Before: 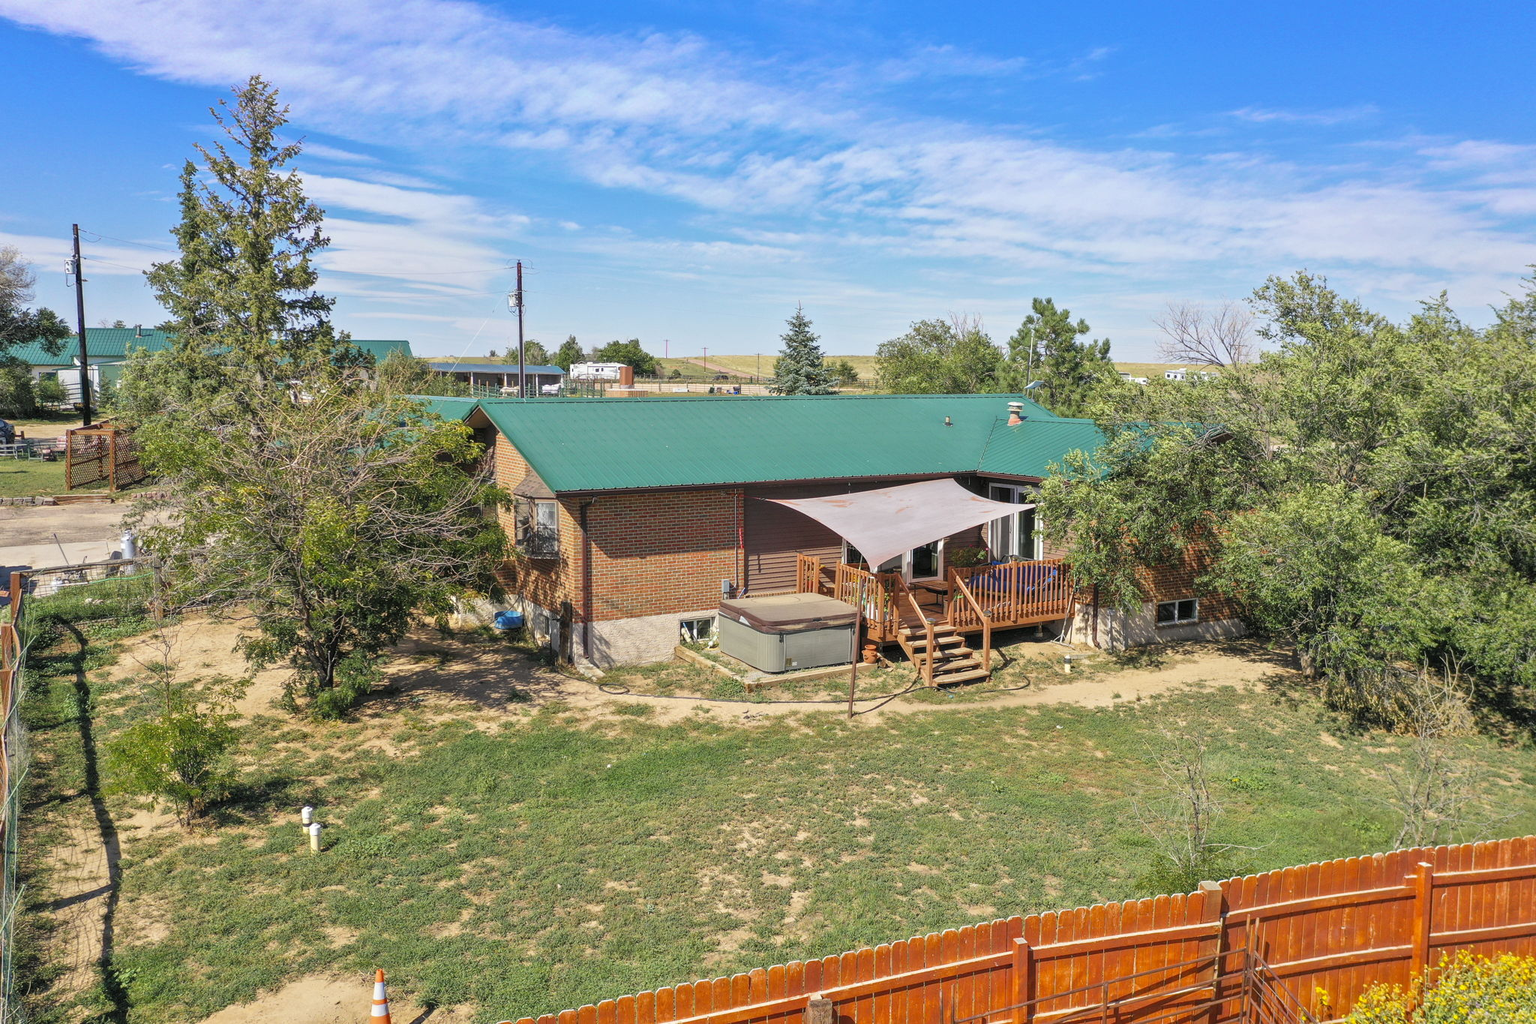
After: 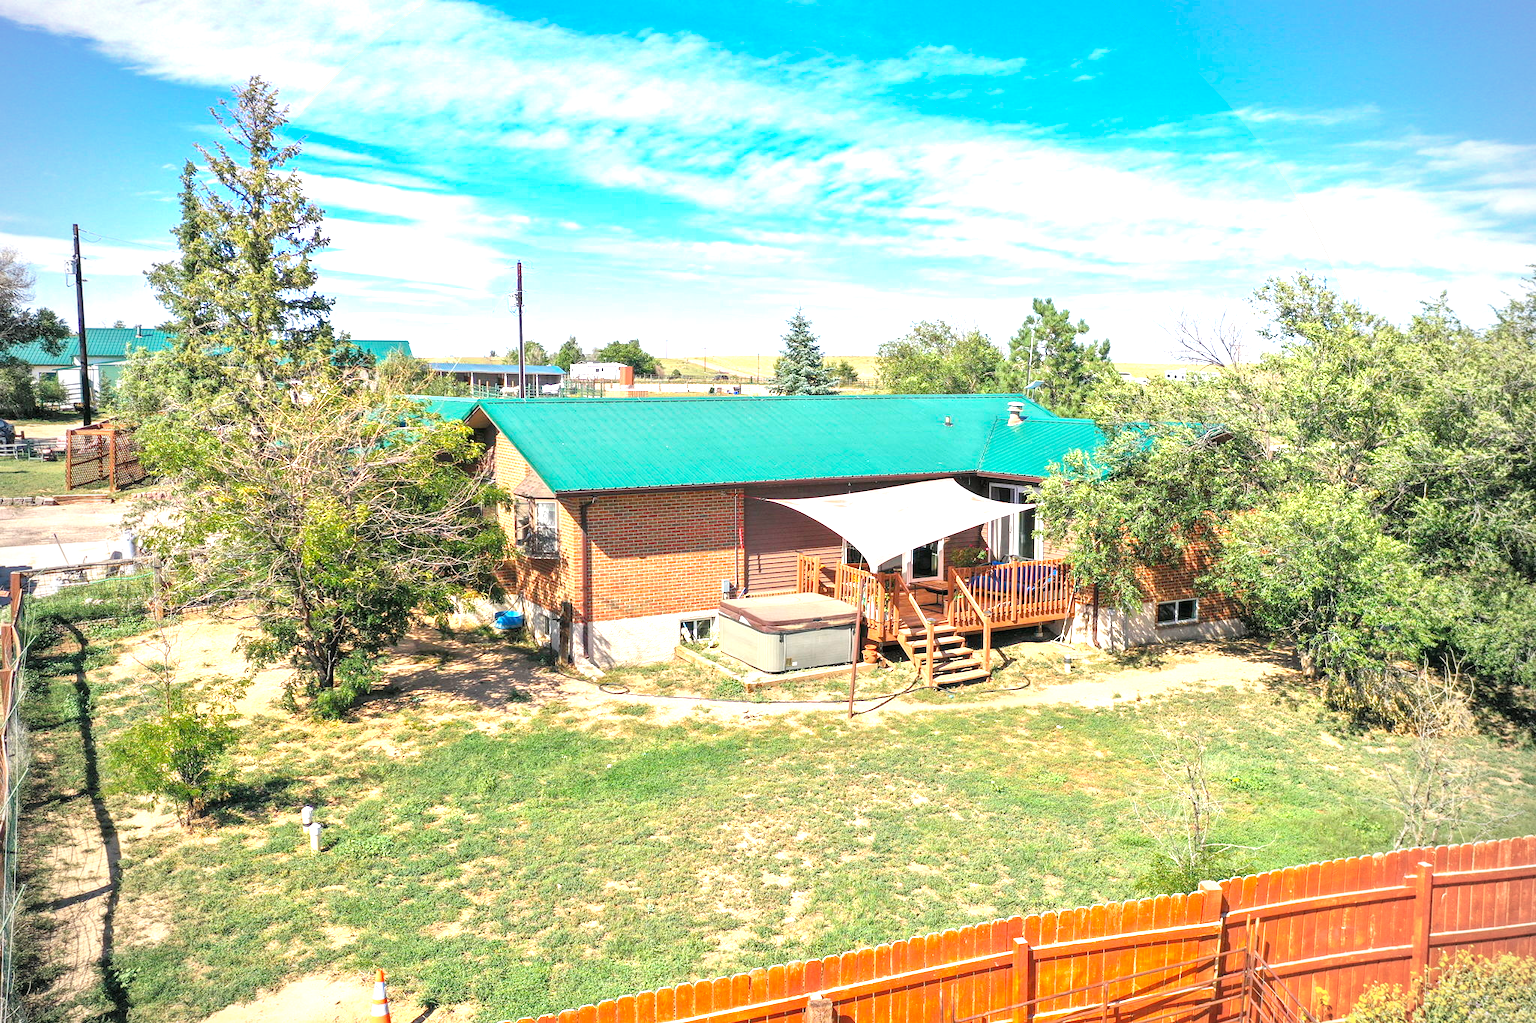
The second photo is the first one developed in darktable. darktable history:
vignetting: fall-off radius 45.24%, unbound false
exposure: black level correction 0, exposure 1.2 EV, compensate highlight preservation false
